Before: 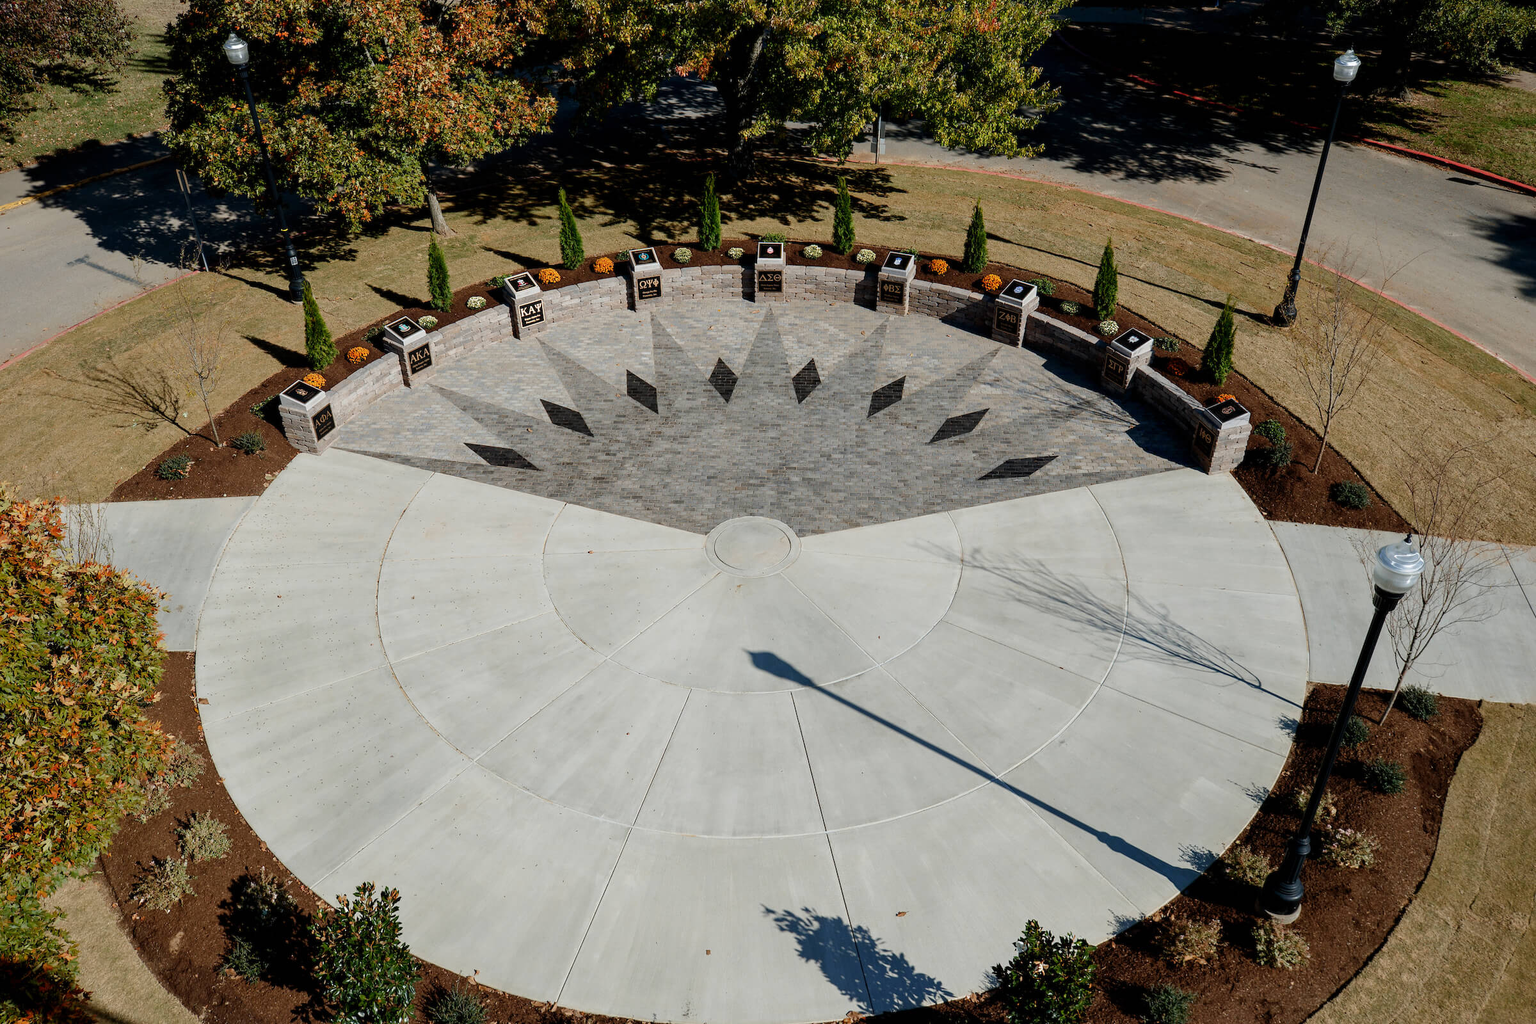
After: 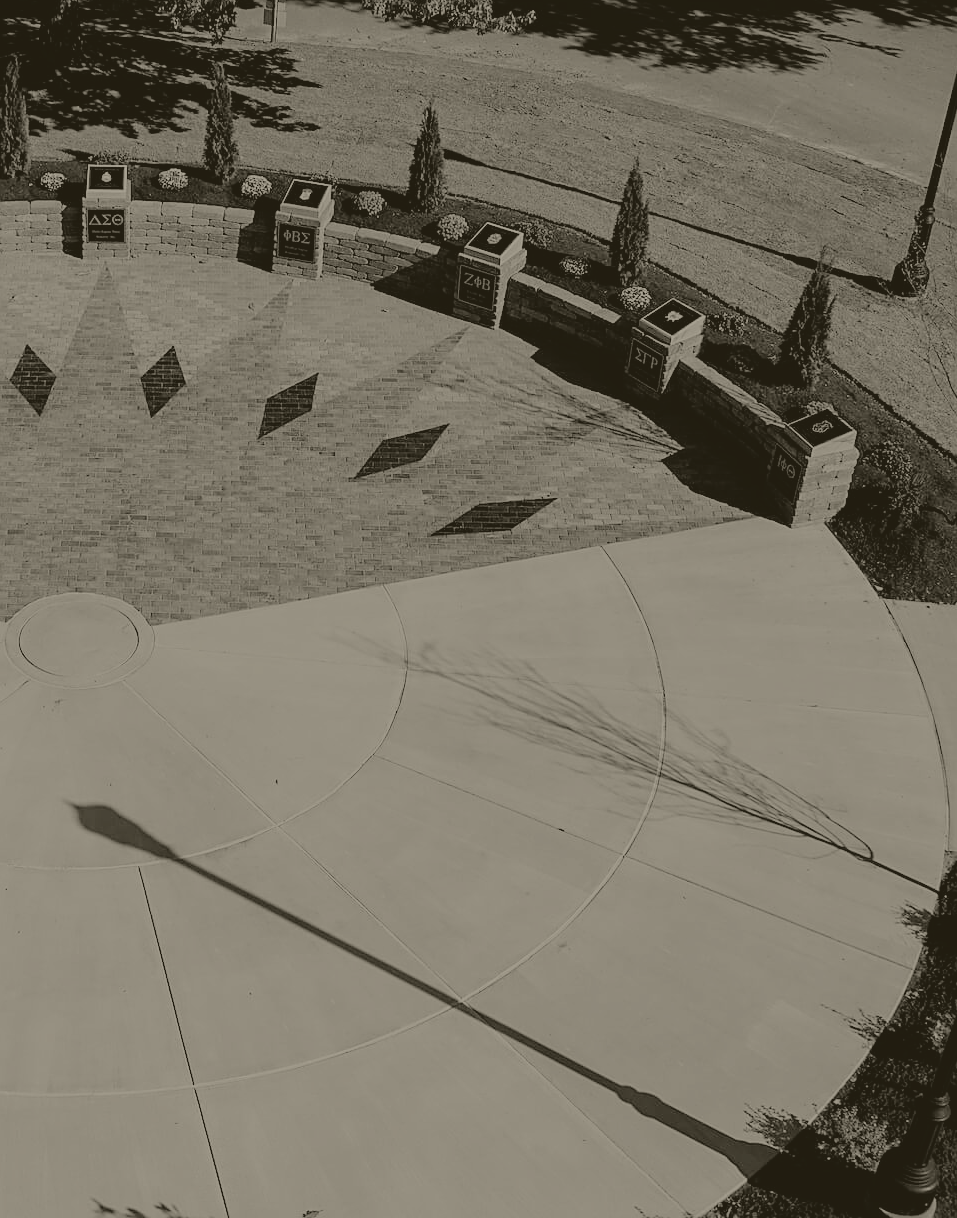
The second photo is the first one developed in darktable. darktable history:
exposure: black level correction 0, exposure 0.7 EV, compensate exposure bias true, compensate highlight preservation false
sharpen: on, module defaults
crop: left 45.721%, top 13.393%, right 14.118%, bottom 10.01%
colorize: hue 41.44°, saturation 22%, source mix 60%, lightness 10.61%
filmic rgb: black relative exposure -7.65 EV, white relative exposure 4.56 EV, hardness 3.61
